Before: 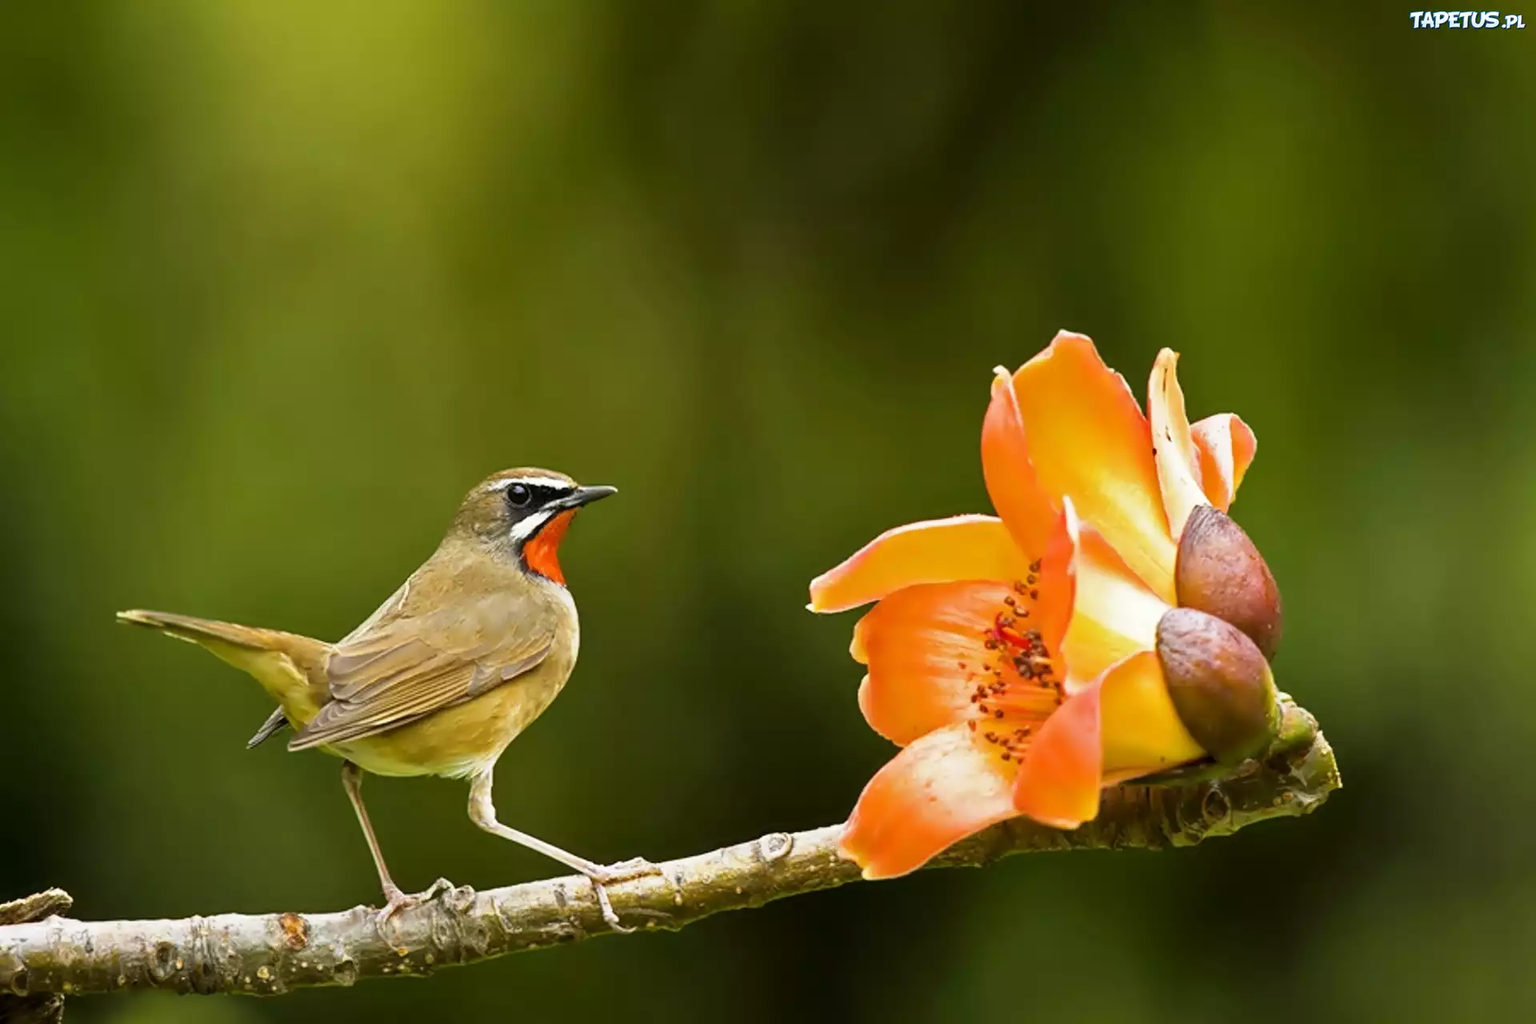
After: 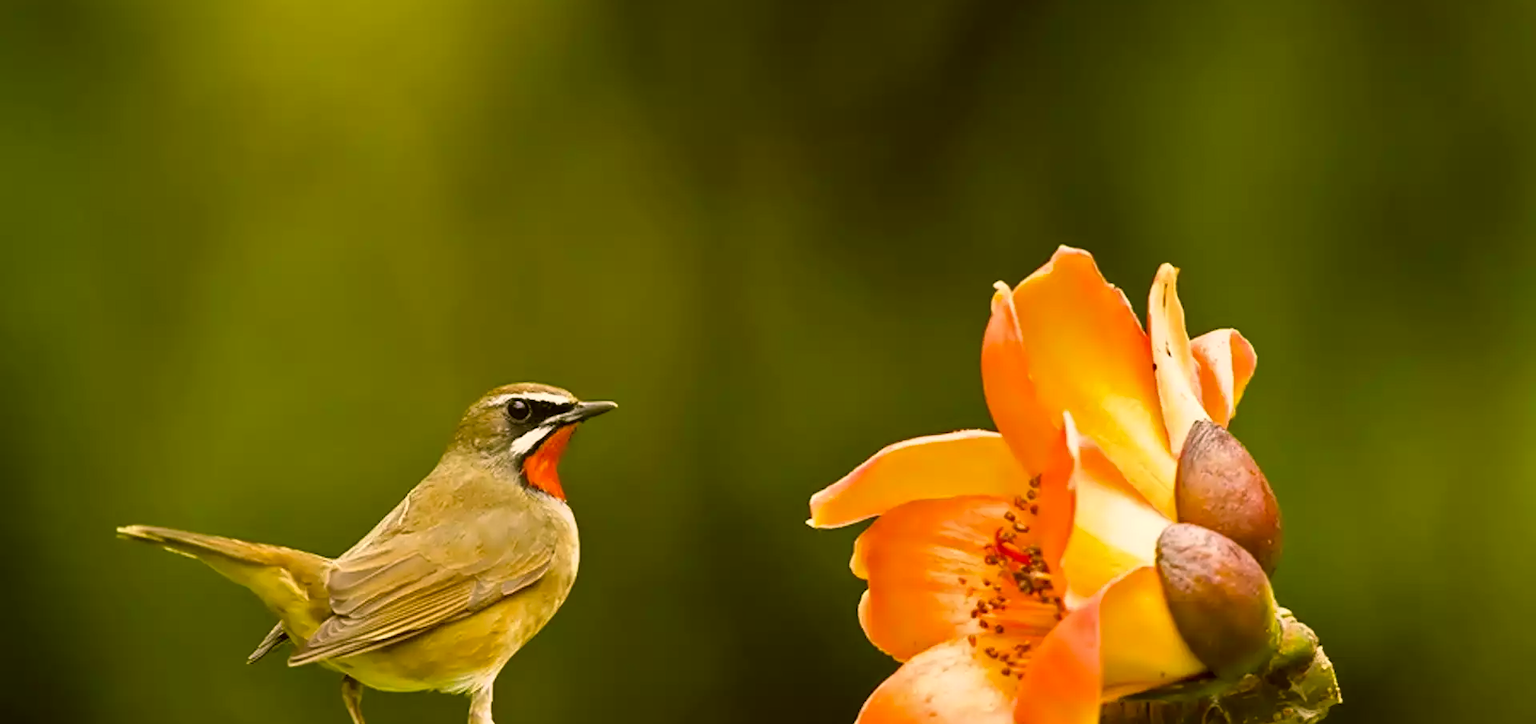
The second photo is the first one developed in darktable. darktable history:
color correction: highlights a* 8.98, highlights b* 15.09, shadows a* -0.49, shadows b* 26.52
crop and rotate: top 8.293%, bottom 20.996%
